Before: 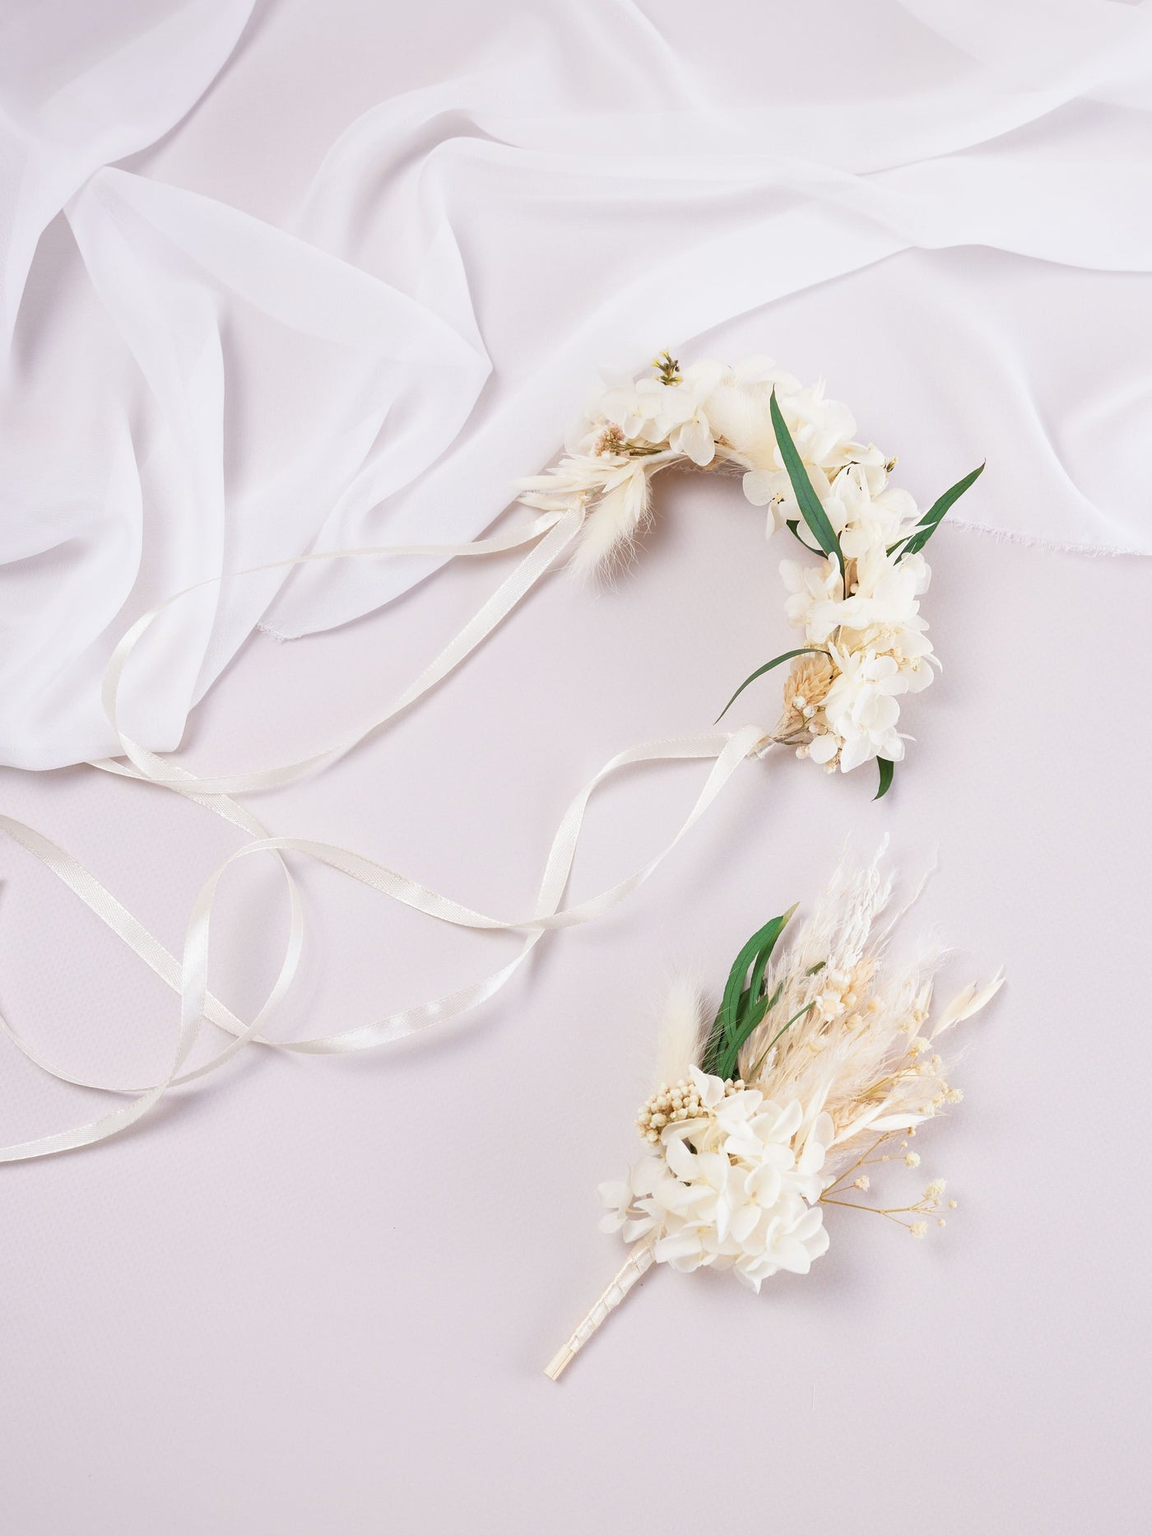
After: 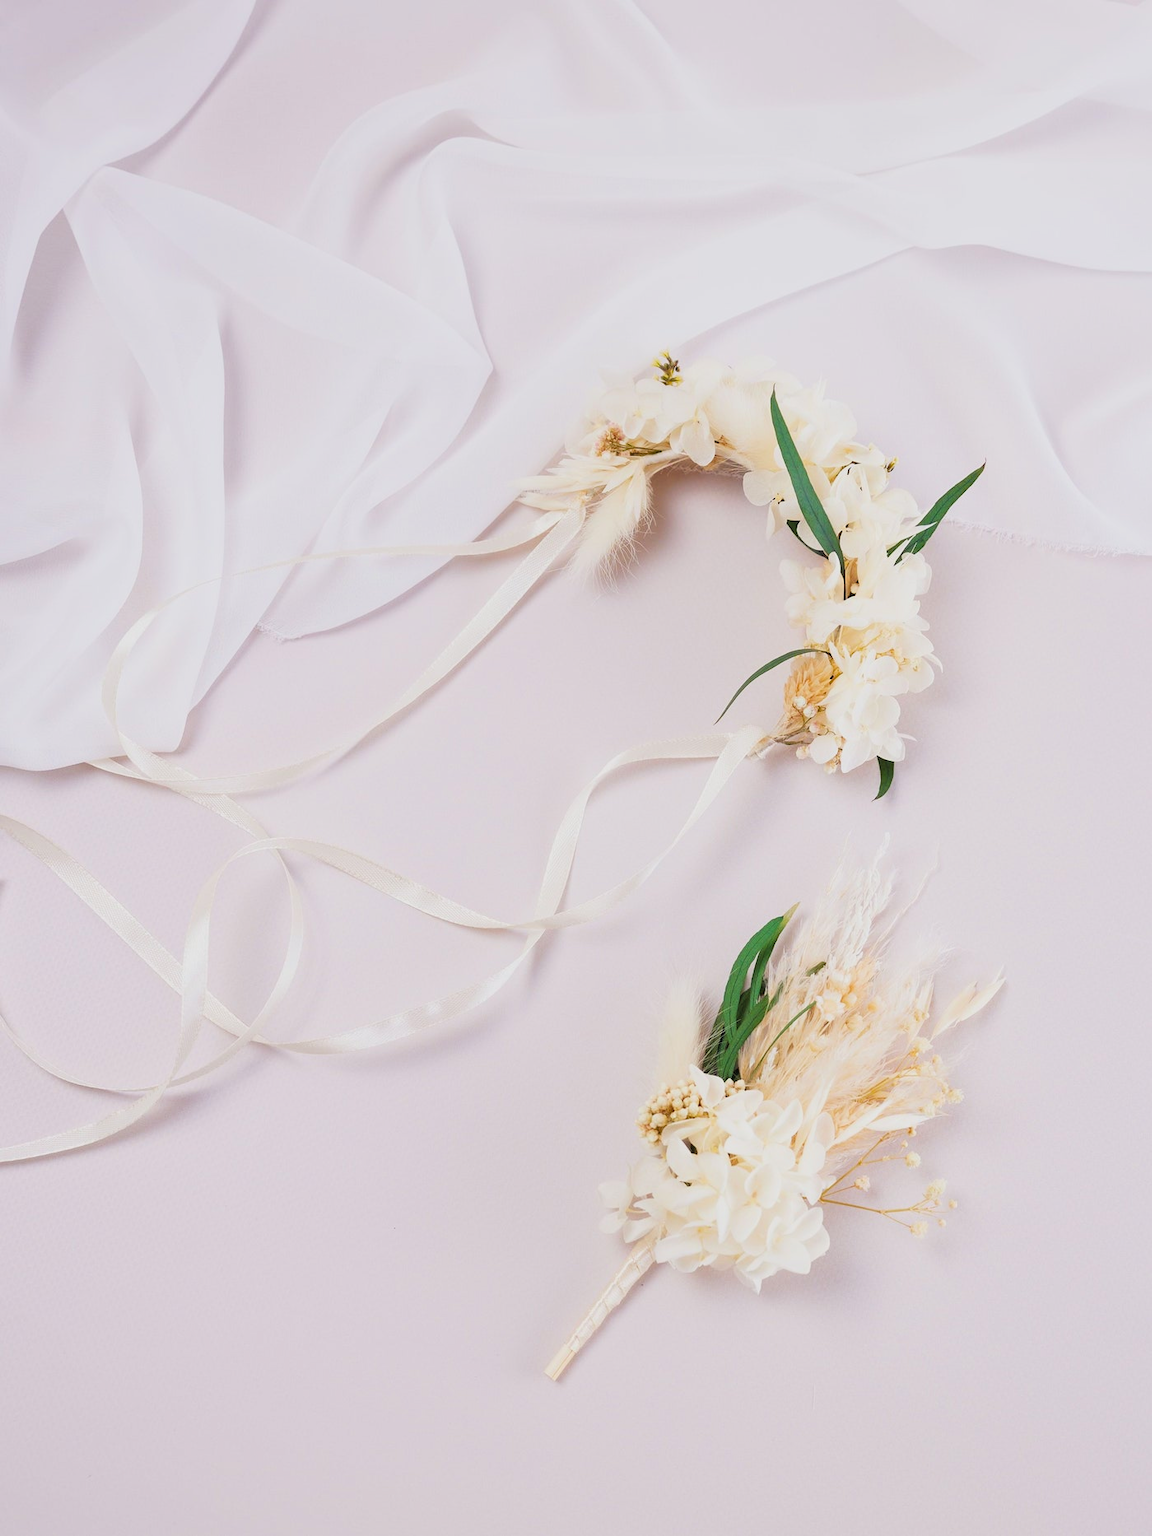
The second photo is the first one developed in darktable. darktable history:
color balance rgb: shadows lift › chroma 3.308%, shadows lift › hue 280.55°, global offset › luminance 0.705%, perceptual saturation grading › global saturation 19.774%, global vibrance 20%
filmic rgb: middle gray luminance 9.21%, black relative exposure -10.56 EV, white relative exposure 3.44 EV, target black luminance 0%, hardness 5.98, latitude 59.56%, contrast 1.093, highlights saturation mix 6.09%, shadows ↔ highlights balance 29.47%
